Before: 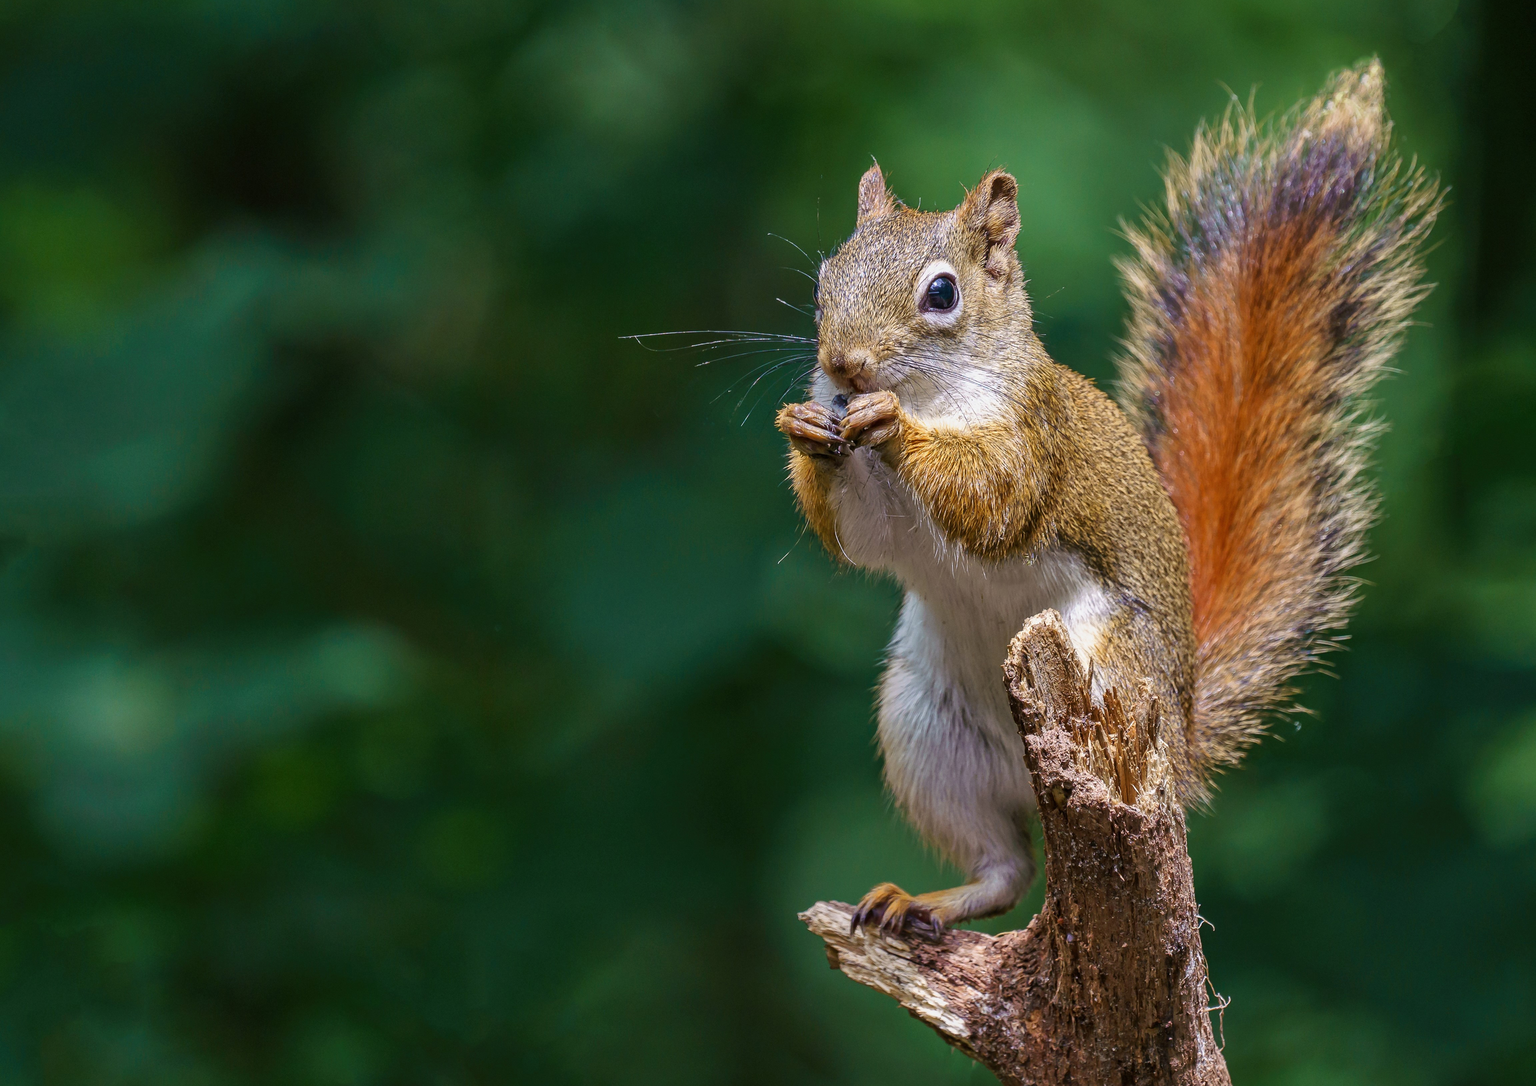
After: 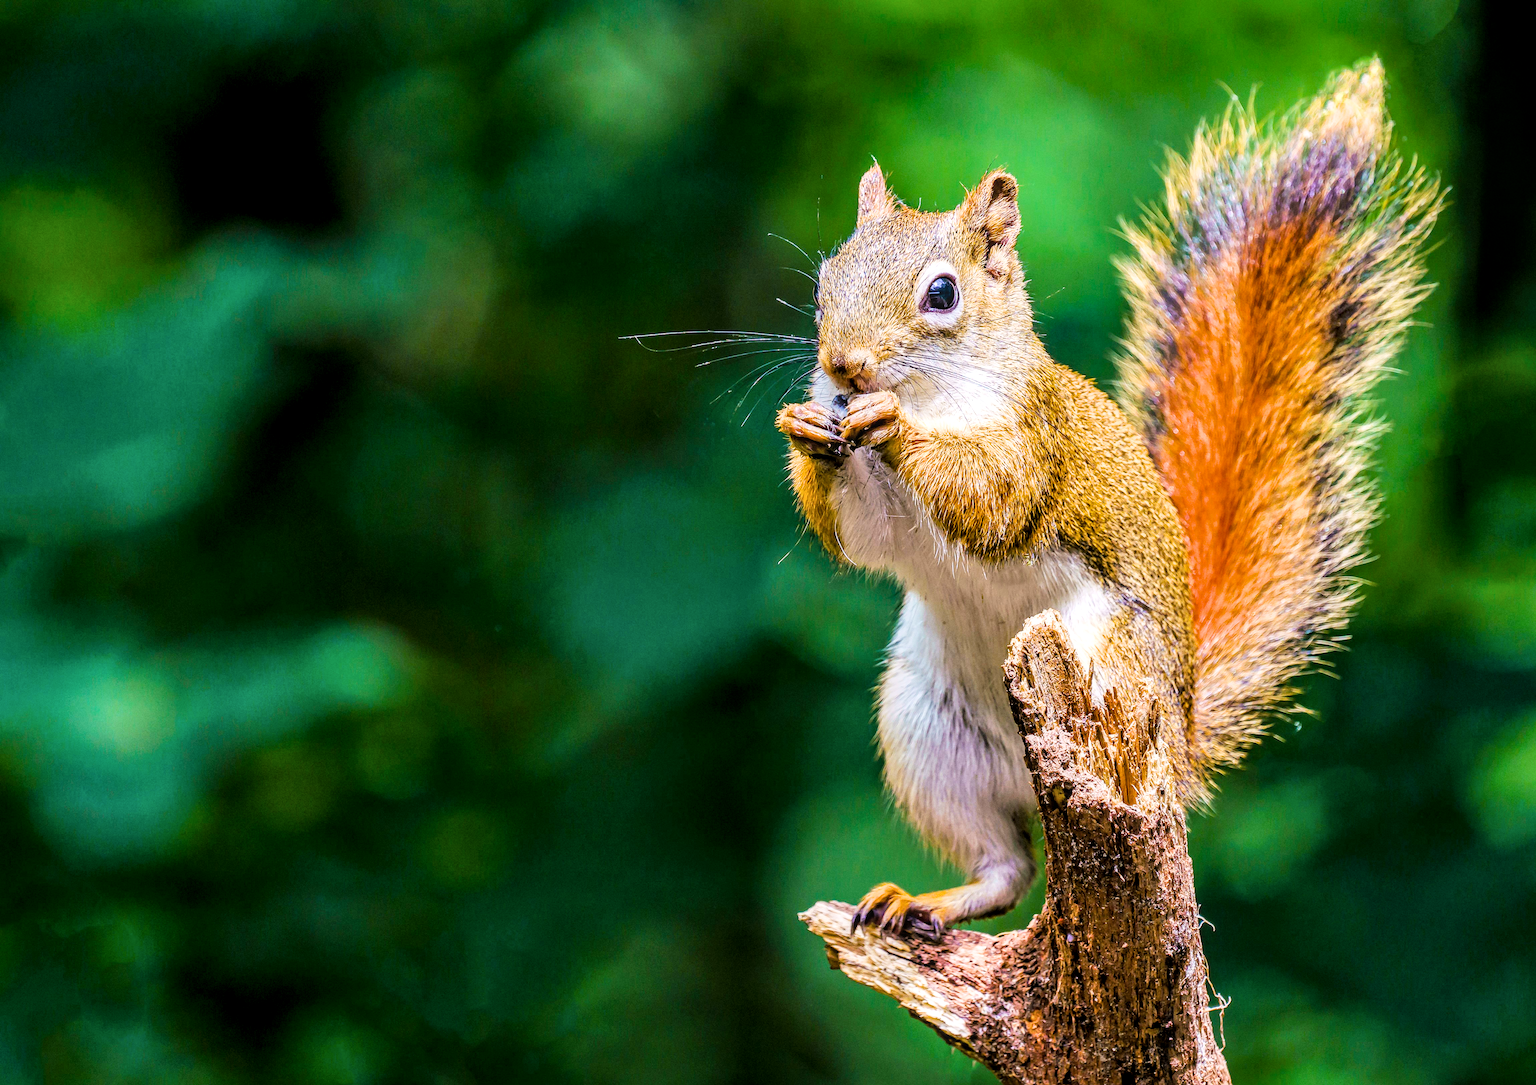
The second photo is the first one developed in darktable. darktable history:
local contrast: on, module defaults
exposure: black level correction 0, exposure 1.2 EV, compensate highlight preservation false
color balance rgb: perceptual saturation grading › global saturation 40%, global vibrance 20%
filmic rgb: black relative exposure -5 EV, hardness 2.88, contrast 1.4, highlights saturation mix -30%
